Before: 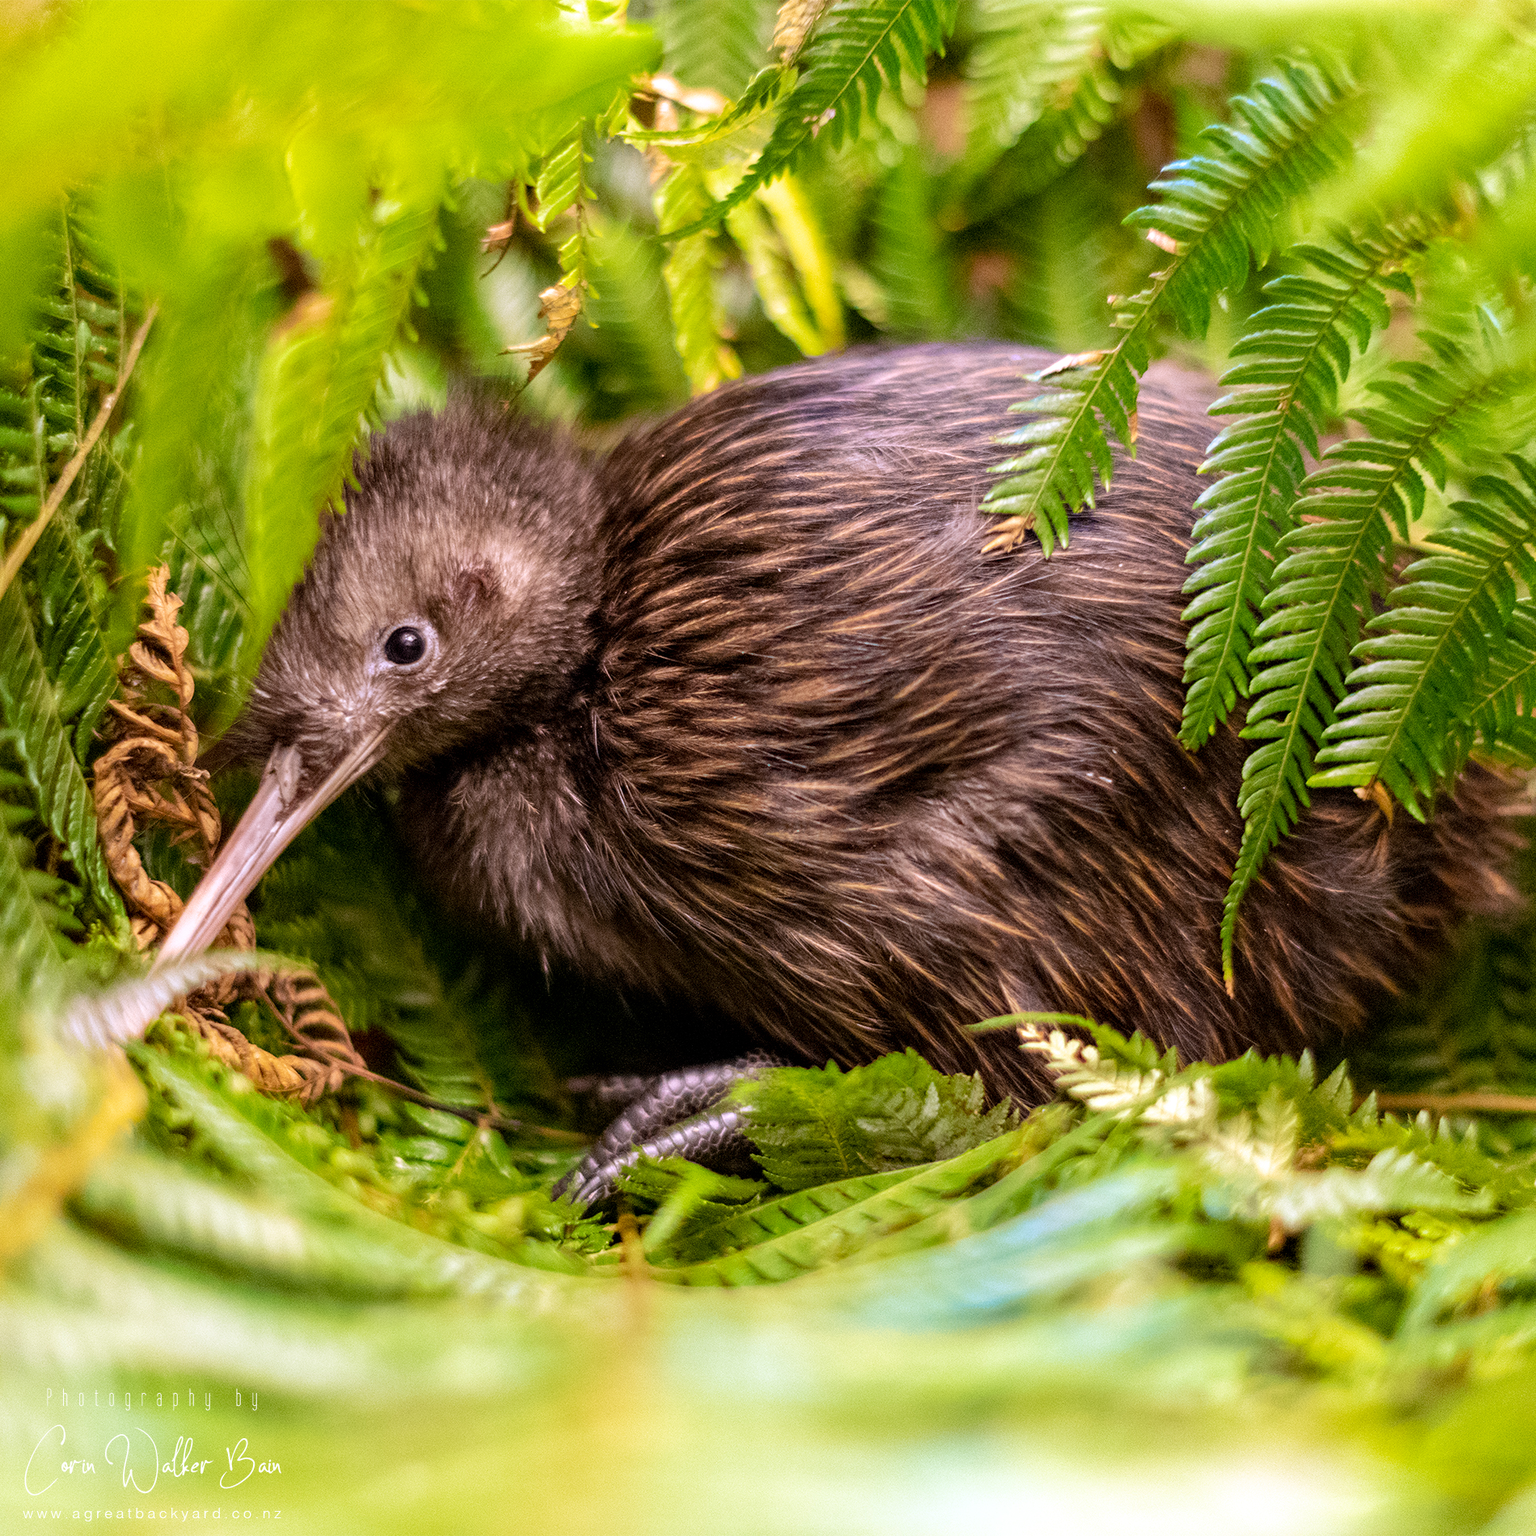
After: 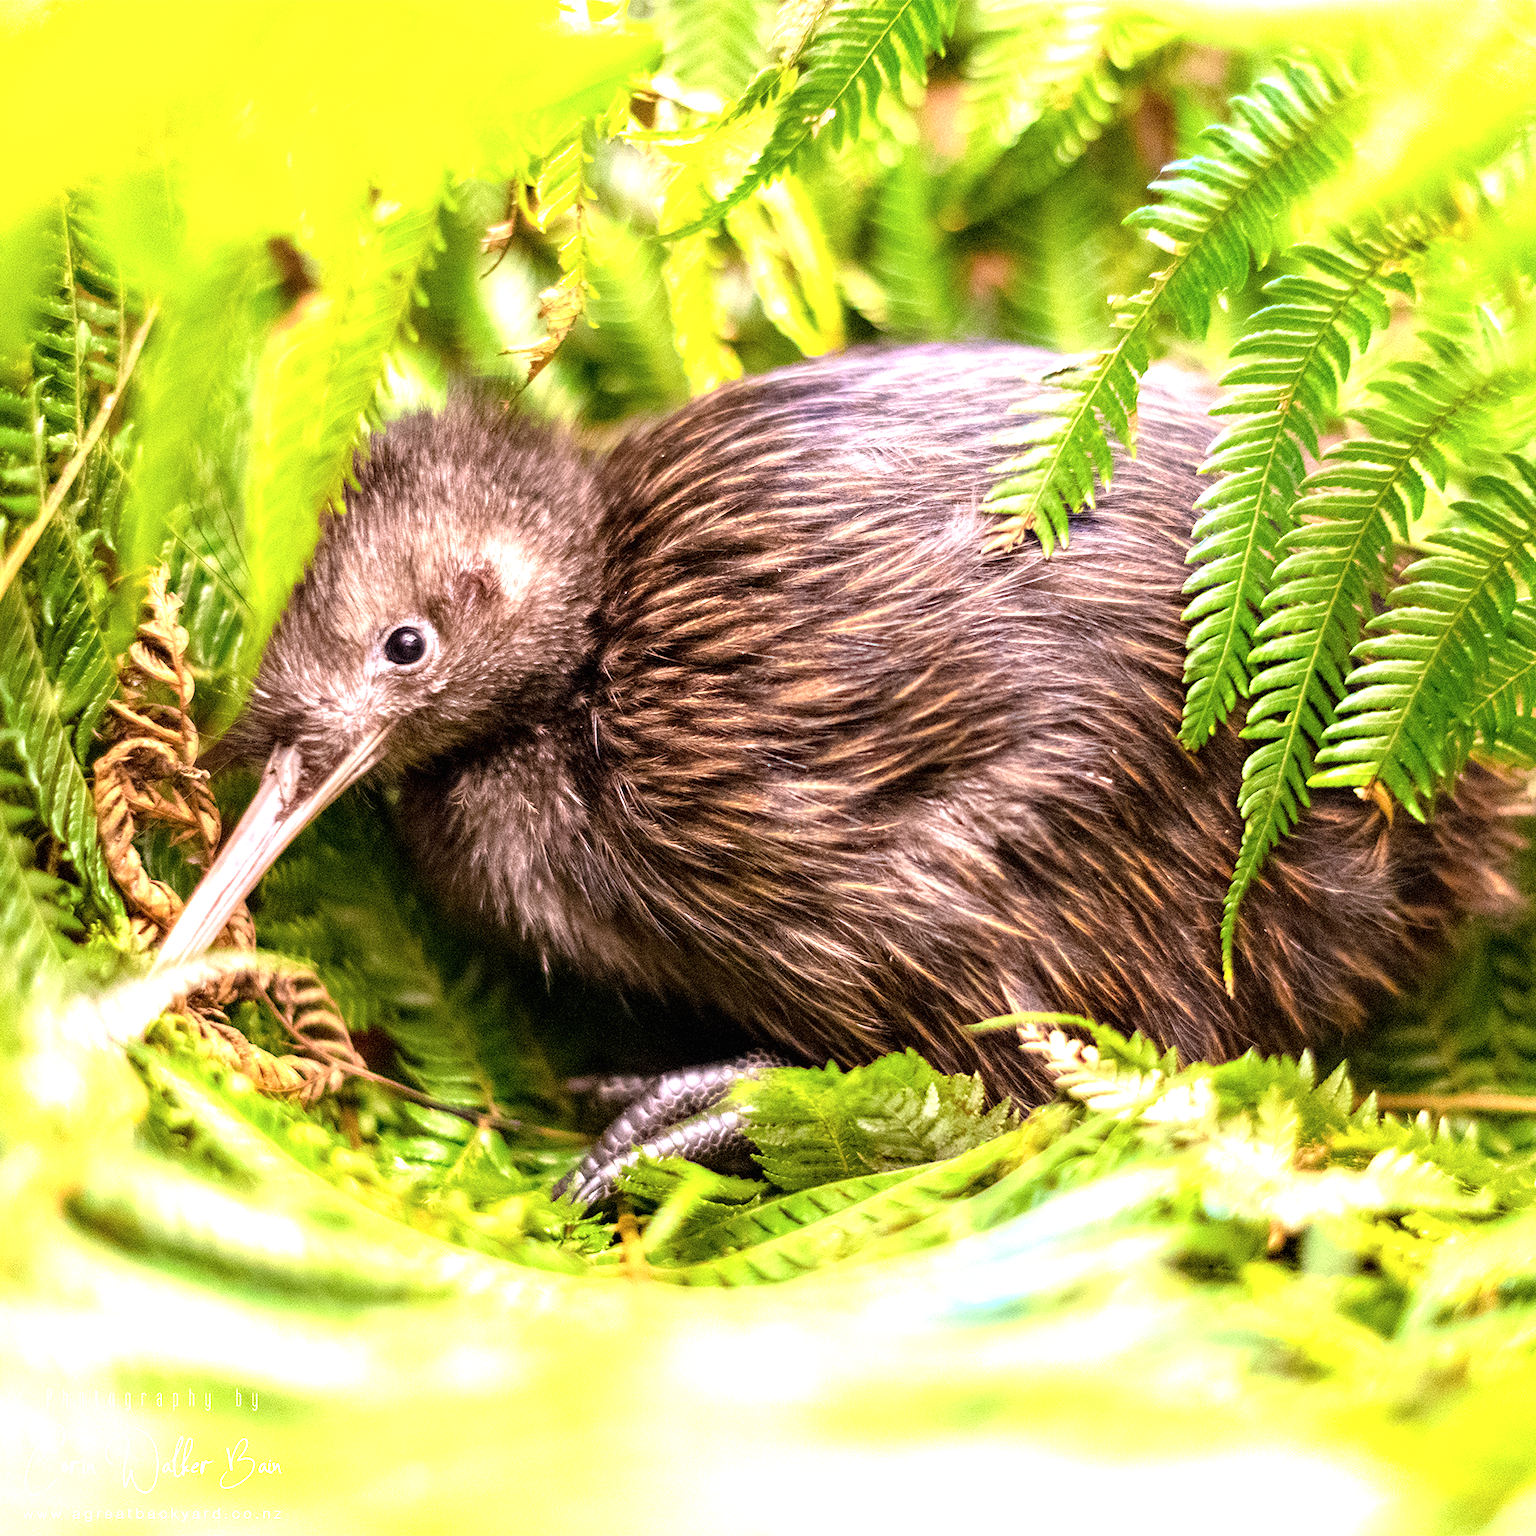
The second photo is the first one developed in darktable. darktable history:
contrast brightness saturation: saturation -0.05
exposure: black level correction 0, exposure 1.2 EV, compensate exposure bias true, compensate highlight preservation false
